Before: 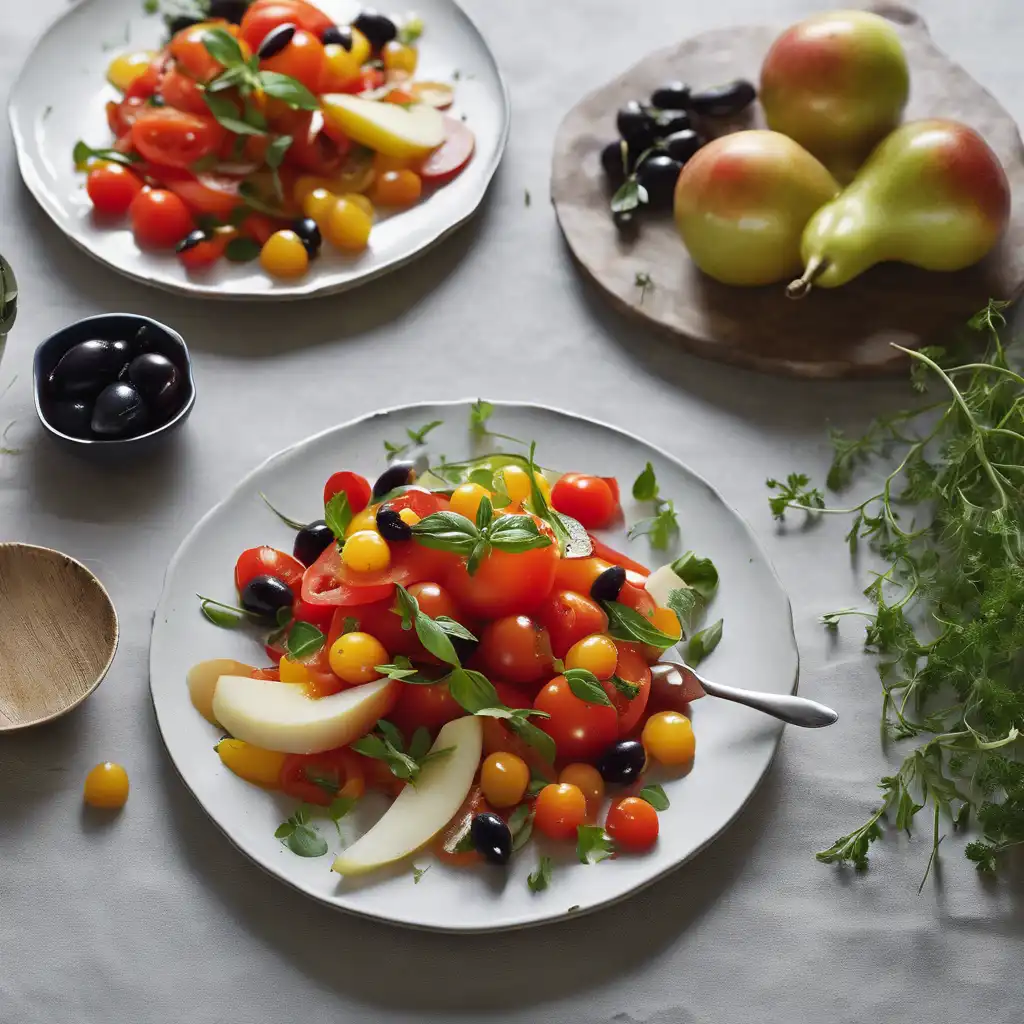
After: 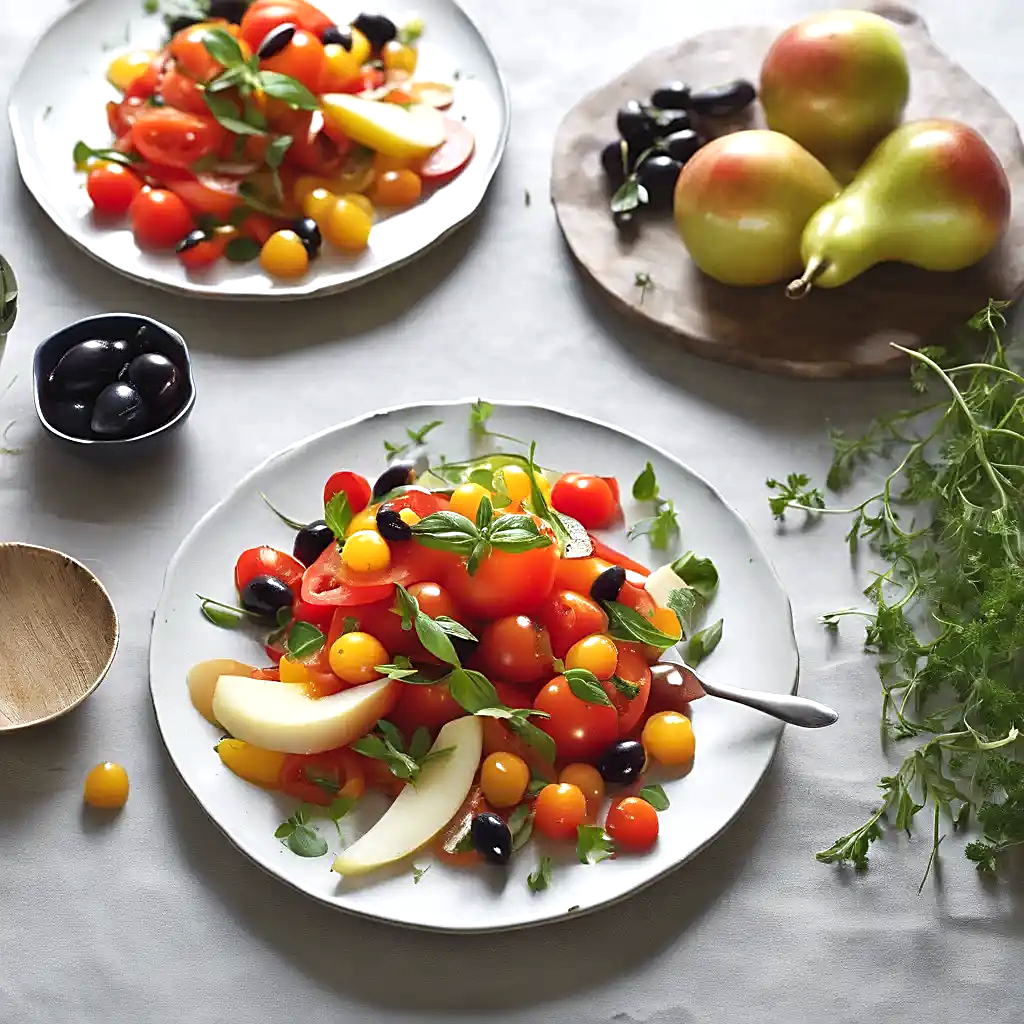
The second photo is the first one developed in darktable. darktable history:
exposure: black level correction 0, exposure 0.5 EV, compensate exposure bias true, compensate highlight preservation false
sharpen: on, module defaults
